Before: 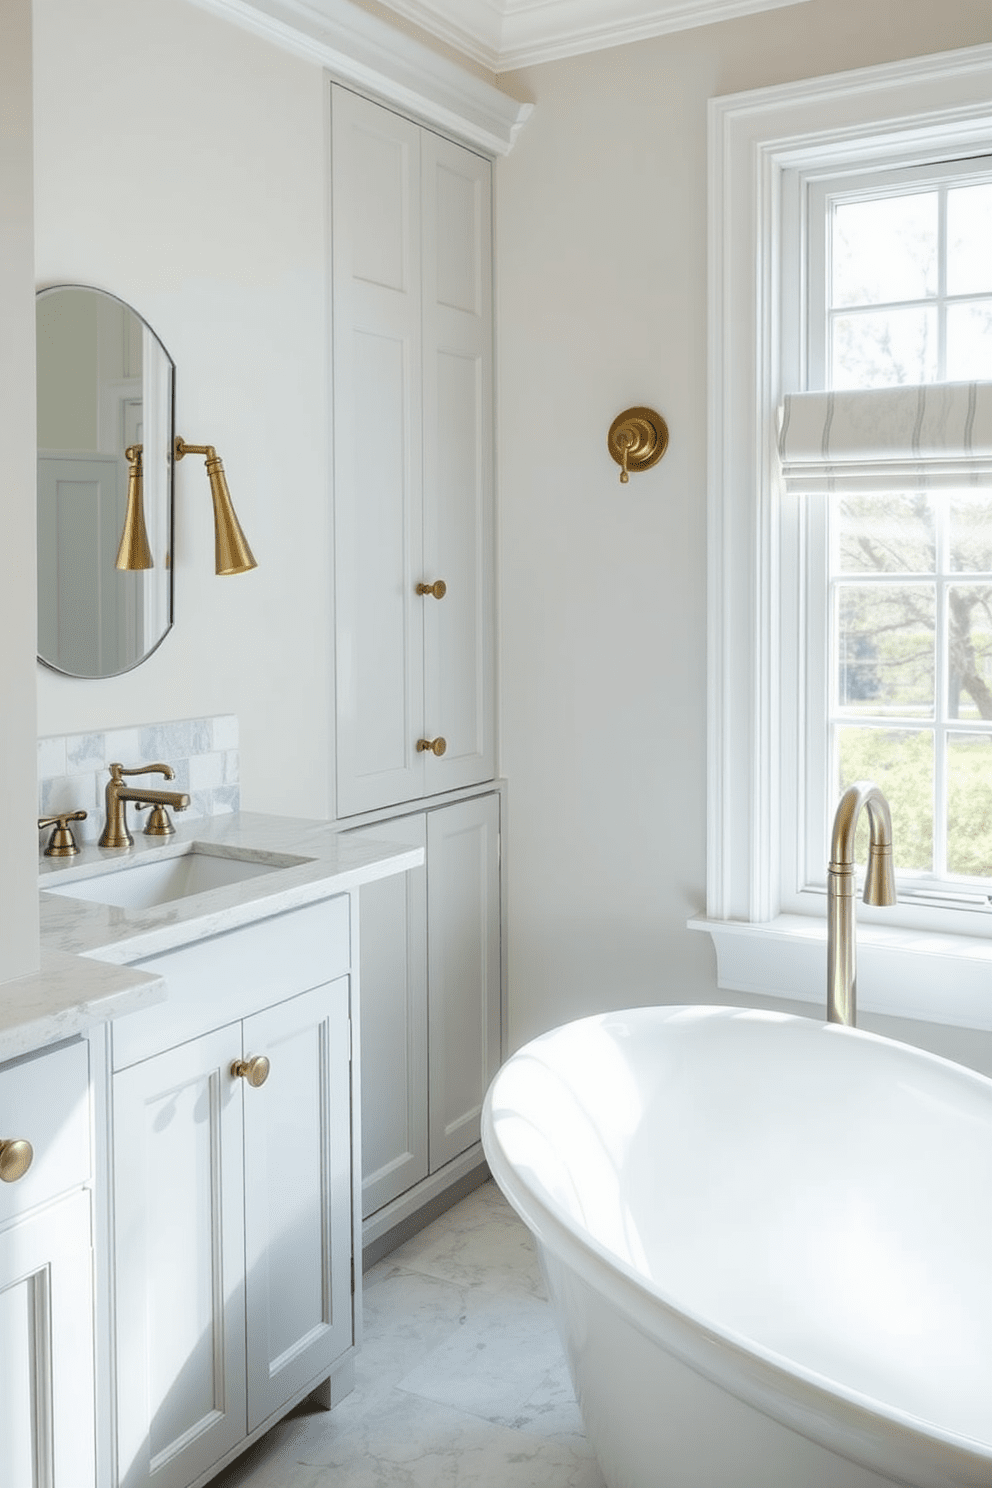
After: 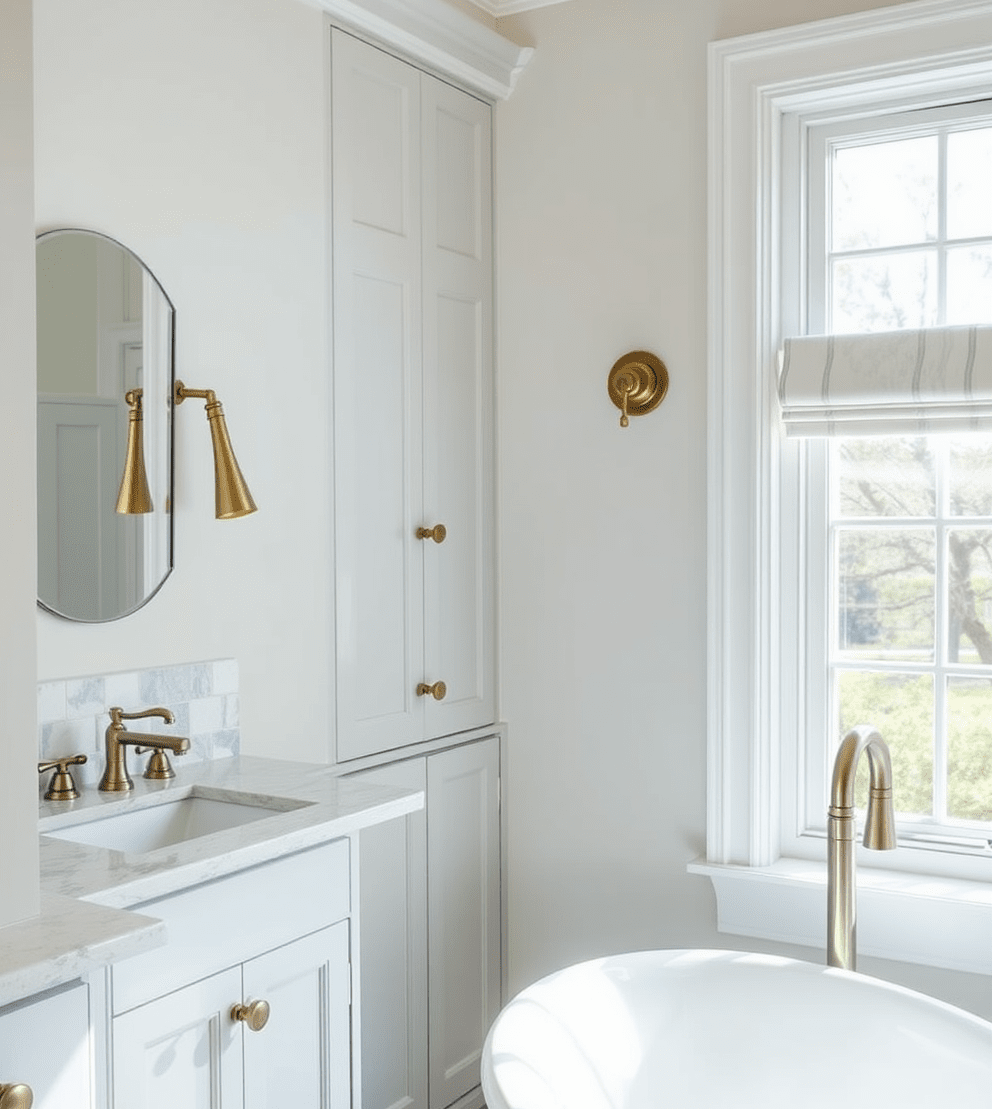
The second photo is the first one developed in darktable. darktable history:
crop: top 3.783%, bottom 21.632%
